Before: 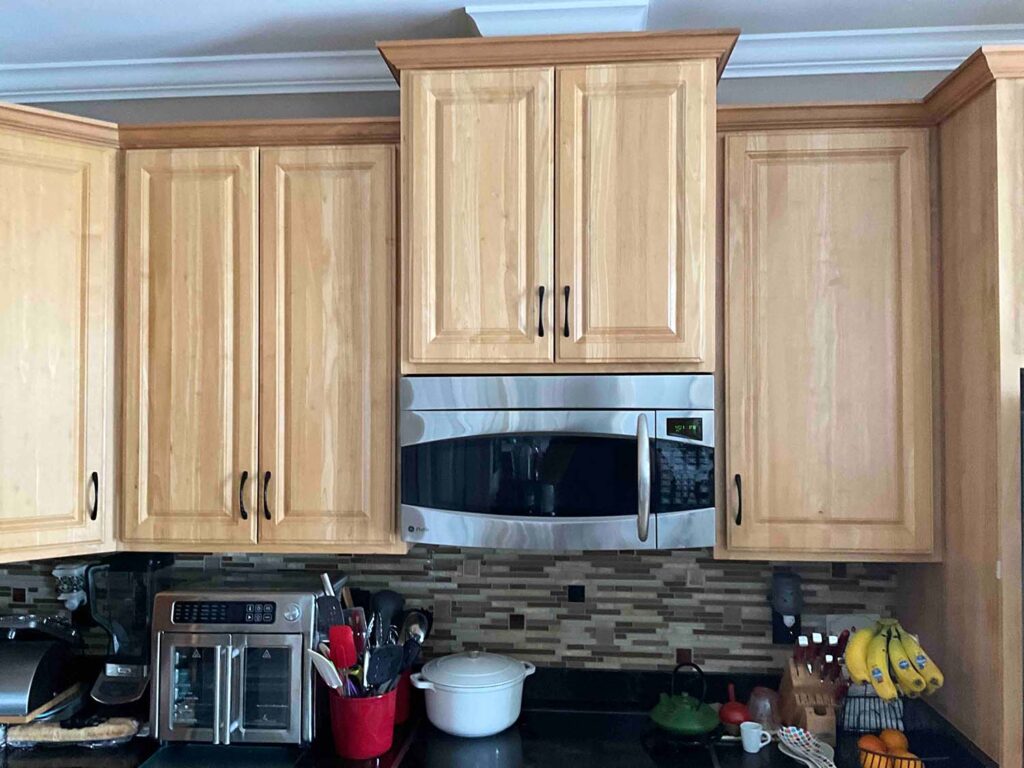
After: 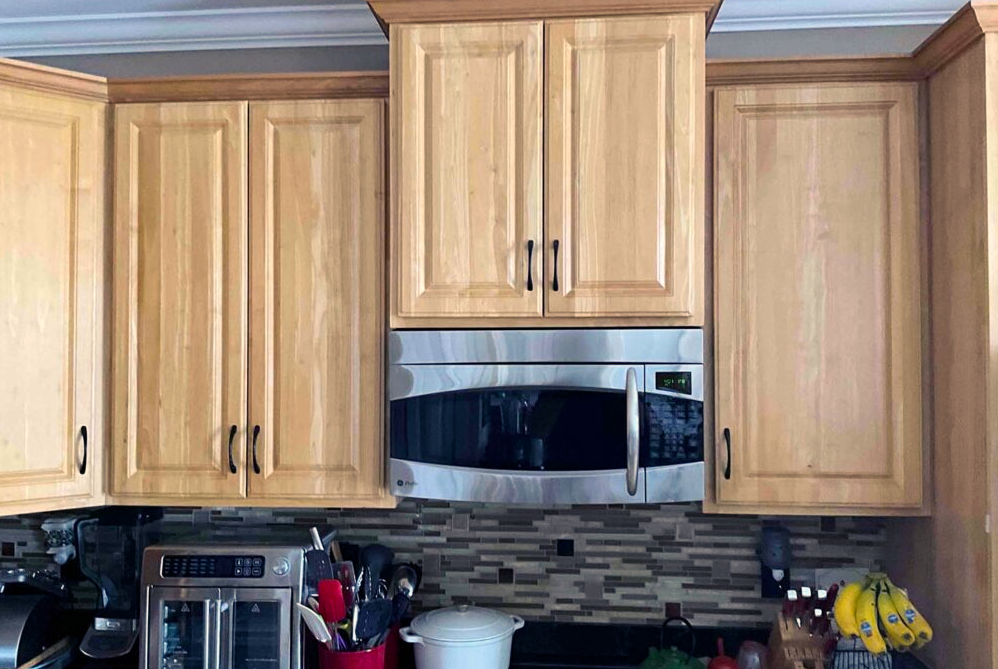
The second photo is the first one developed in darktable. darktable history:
crop: left 1.125%, top 6.107%, right 1.322%, bottom 6.677%
color balance rgb: shadows lift › luminance -21.656%, shadows lift › chroma 6.651%, shadows lift › hue 266.99°, highlights gain › chroma 1.724%, highlights gain › hue 55.38°, linear chroma grading › global chroma 8.528%, perceptual saturation grading › global saturation 30.258%, global vibrance -23.503%
color correction: highlights b* 0.066, saturation 0.873
